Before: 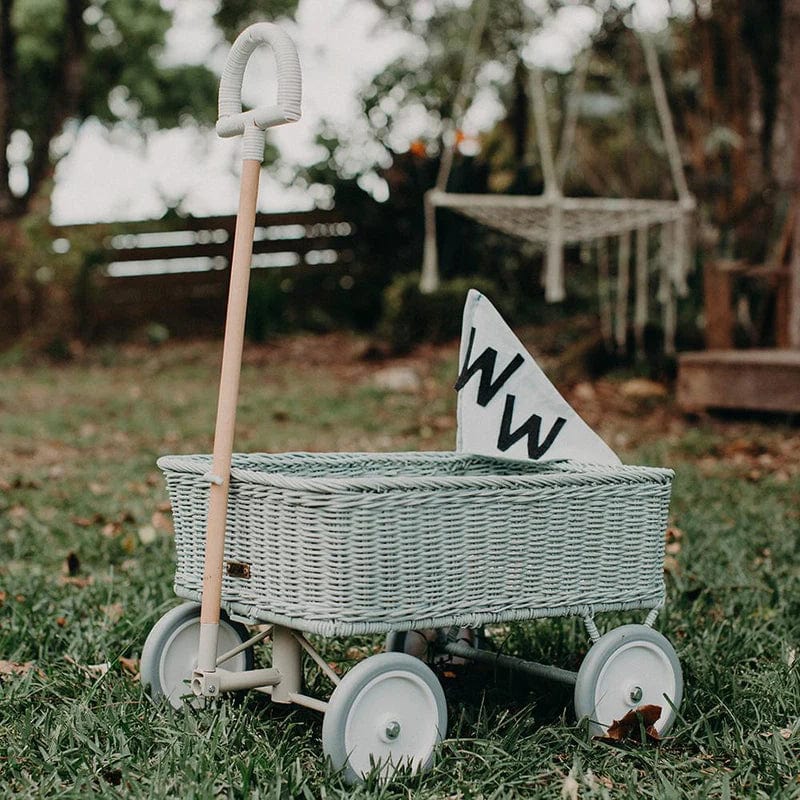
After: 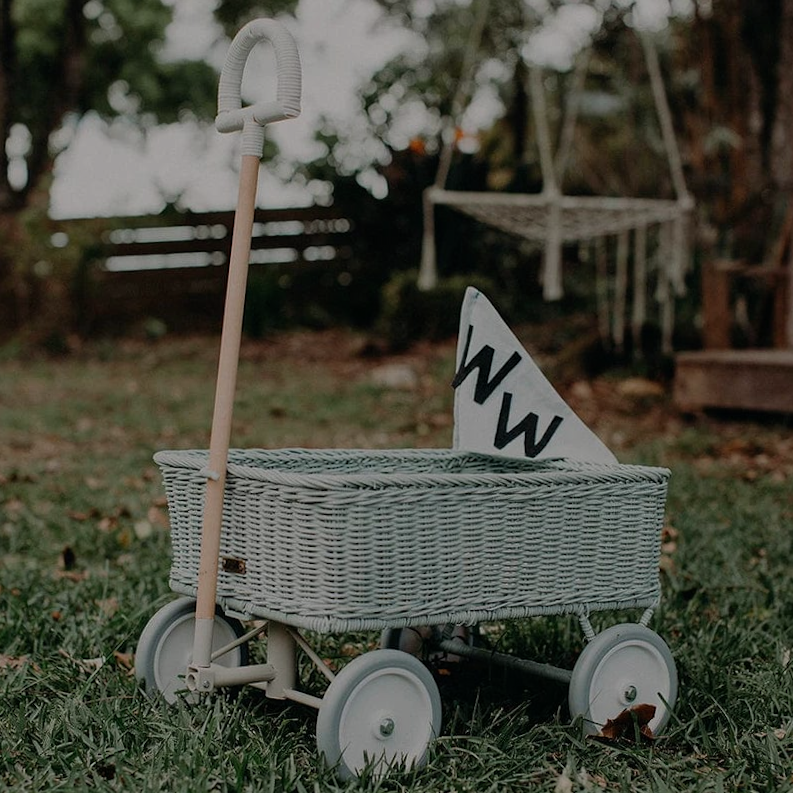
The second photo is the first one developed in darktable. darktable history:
crop and rotate: angle -0.5°
exposure: exposure -1 EV, compensate highlight preservation false
